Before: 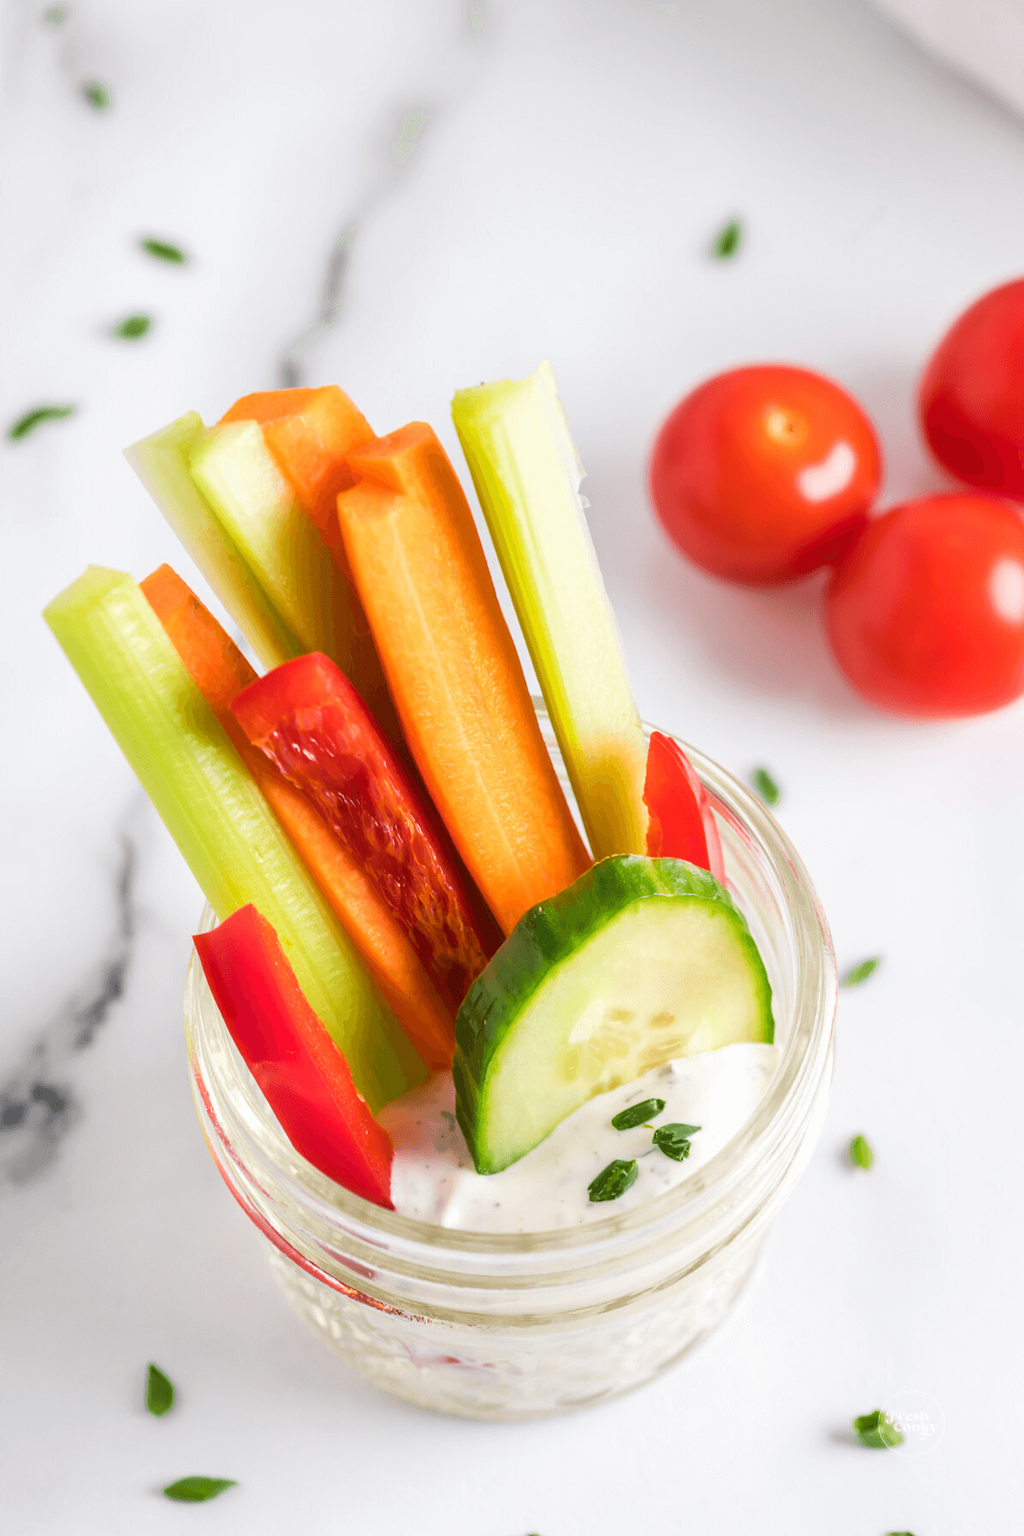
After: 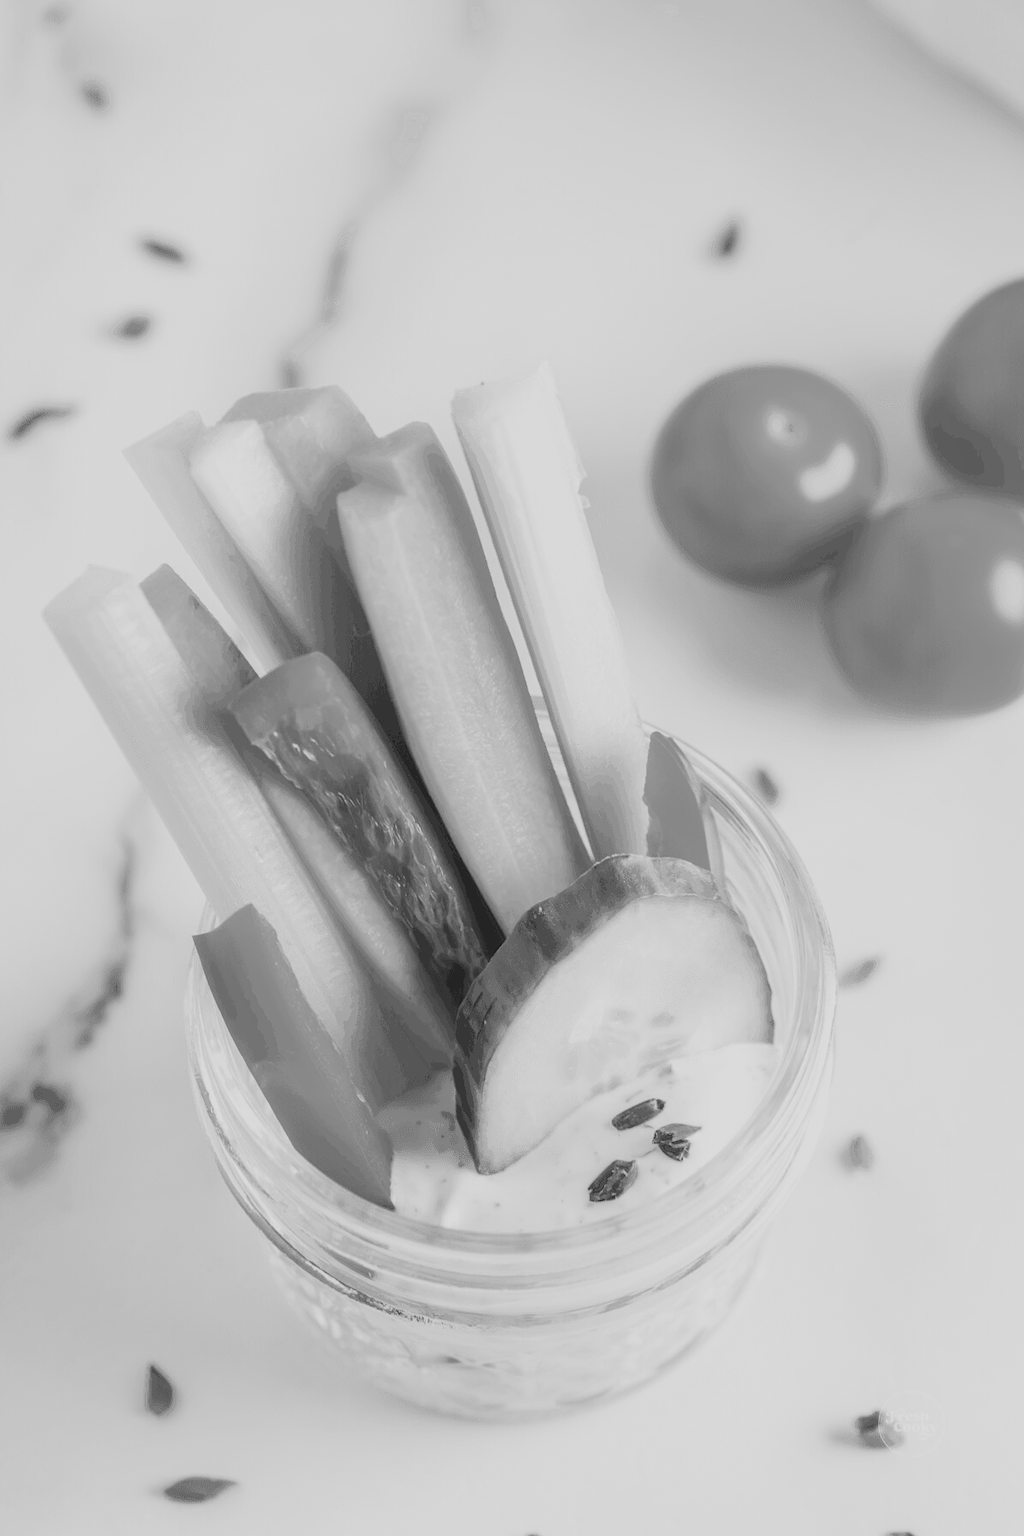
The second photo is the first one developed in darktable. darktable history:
tone equalizer: on, module defaults
monochrome: on, module defaults
color correction: highlights a* -0.137, highlights b* -5.91, shadows a* -0.137, shadows b* -0.137
white balance: red 1.05, blue 1.072
exposure: exposure 0.081 EV, compensate highlight preservation false
filmic rgb: middle gray luminance 18.42%, black relative exposure -11.25 EV, white relative exposure 3.75 EV, threshold 6 EV, target black luminance 0%, hardness 5.87, latitude 57.4%, contrast 0.963, shadows ↔ highlights balance 49.98%, add noise in highlights 0, preserve chrominance luminance Y, color science v3 (2019), use custom middle-gray values true, iterations of high-quality reconstruction 0, contrast in highlights soft, enable highlight reconstruction true
